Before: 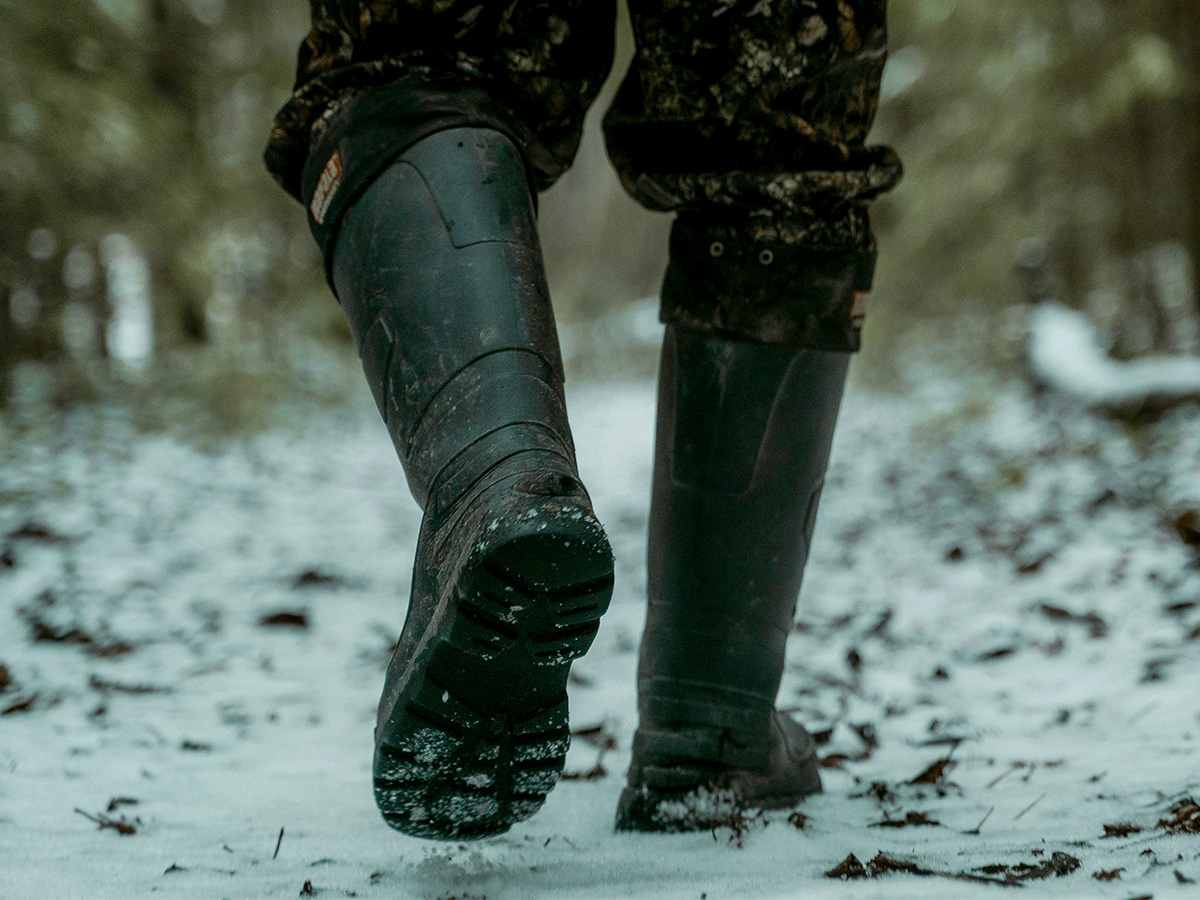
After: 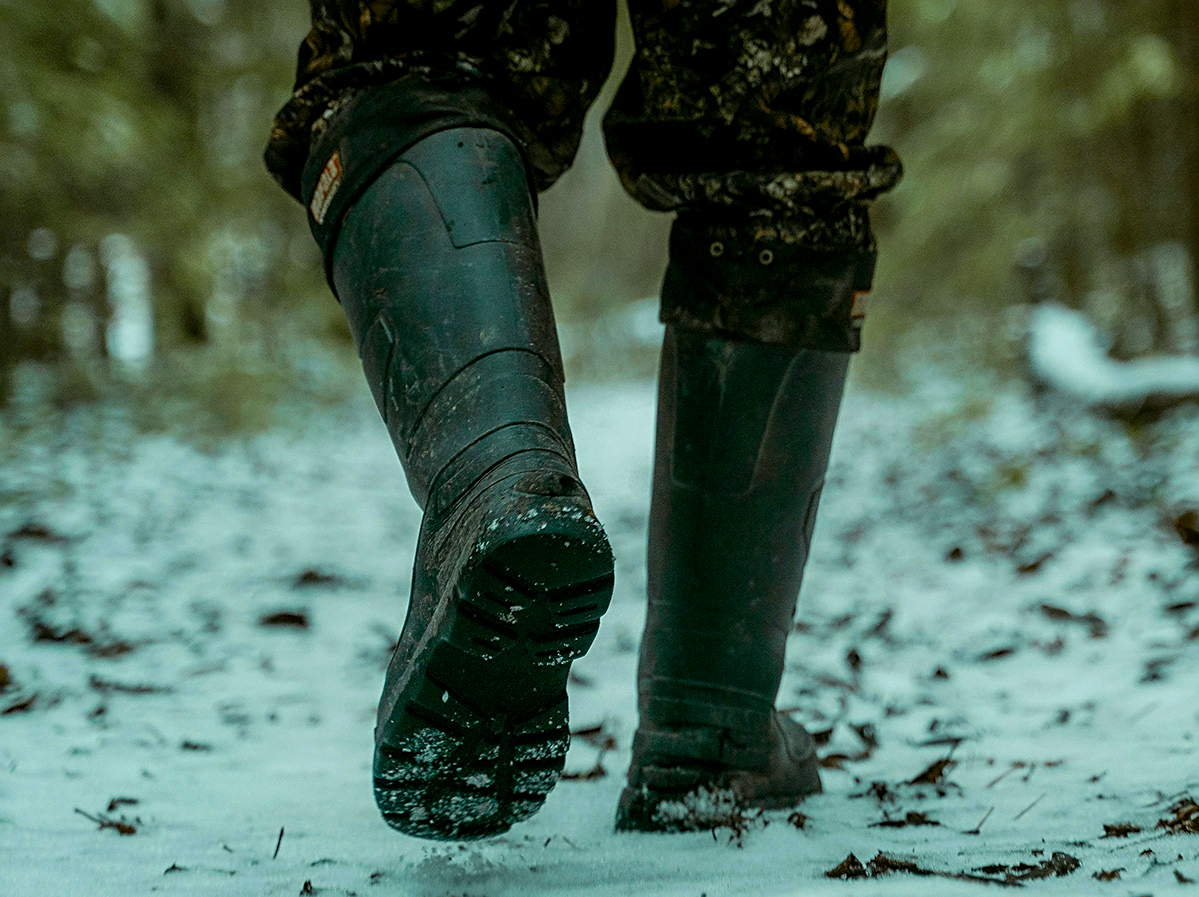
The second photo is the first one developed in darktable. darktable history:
sharpen: radius 2.477, amount 0.321
color correction: highlights a* -6.52, highlights b* 0.855
color balance rgb: perceptual saturation grading › global saturation 25.223%, global vibrance 20%
crop: top 0.065%, bottom 0.204%
